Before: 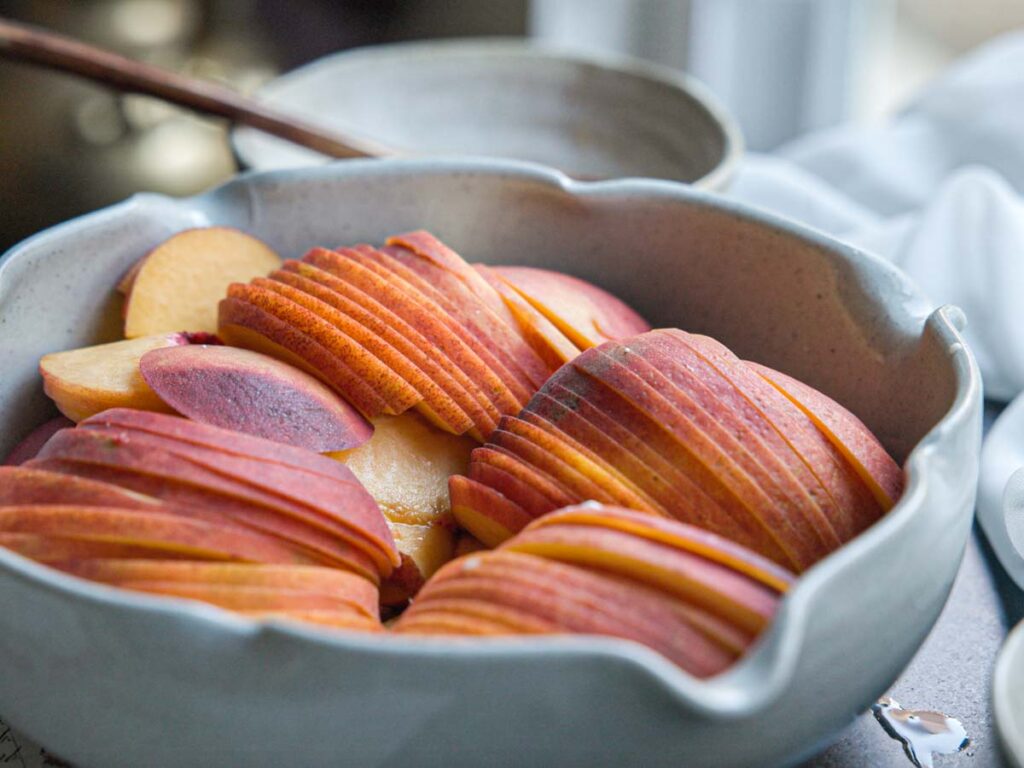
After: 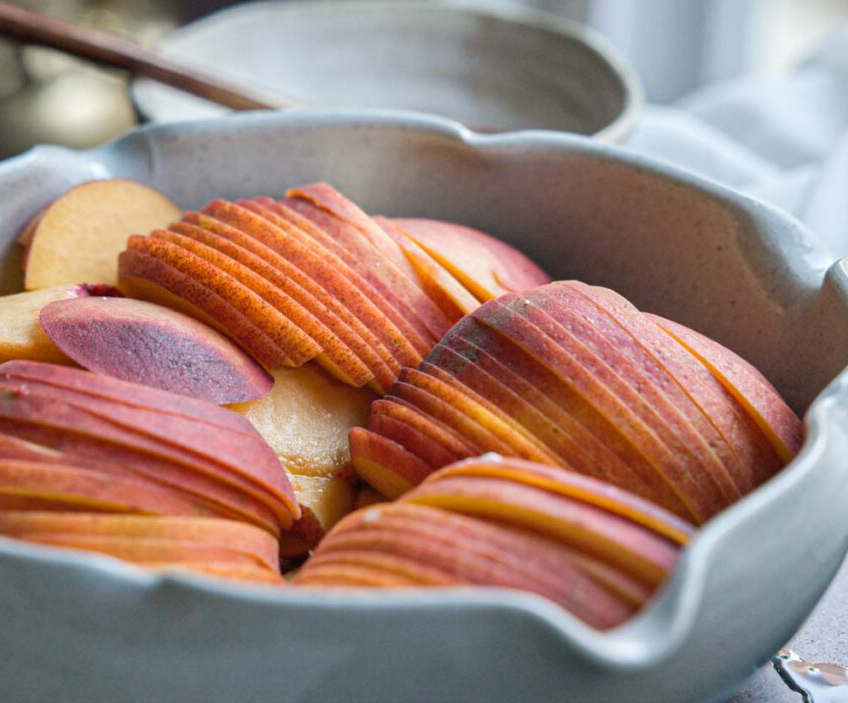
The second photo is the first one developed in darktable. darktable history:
crop: left 9.807%, top 6.259%, right 7.334%, bottom 2.177%
tone equalizer: on, module defaults
